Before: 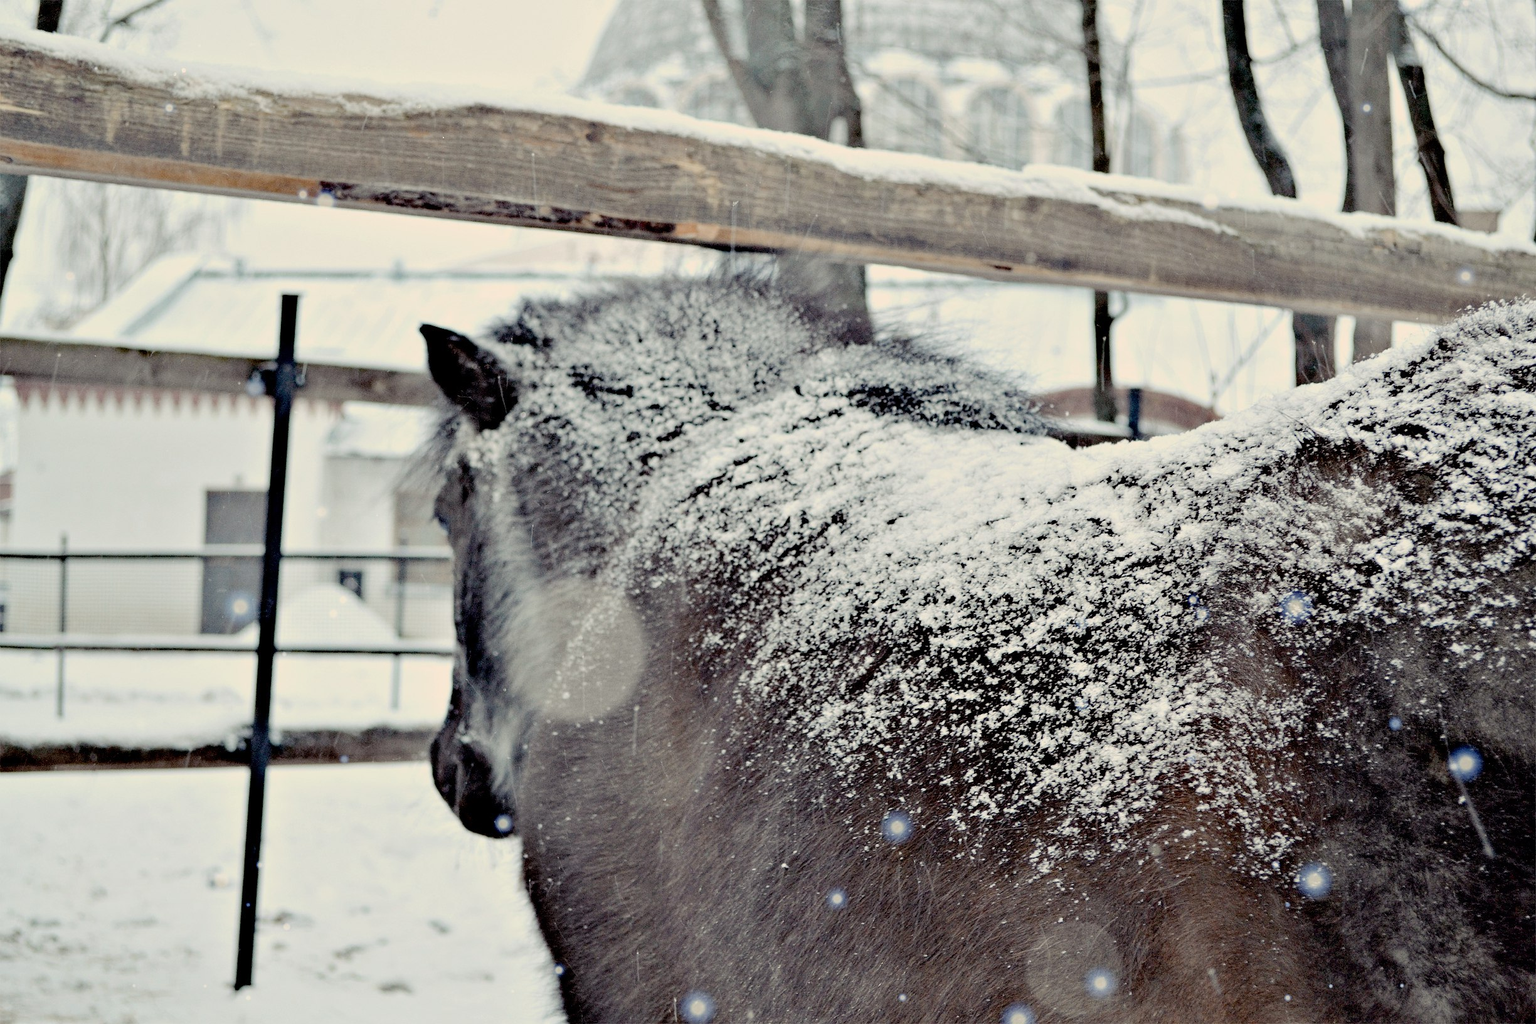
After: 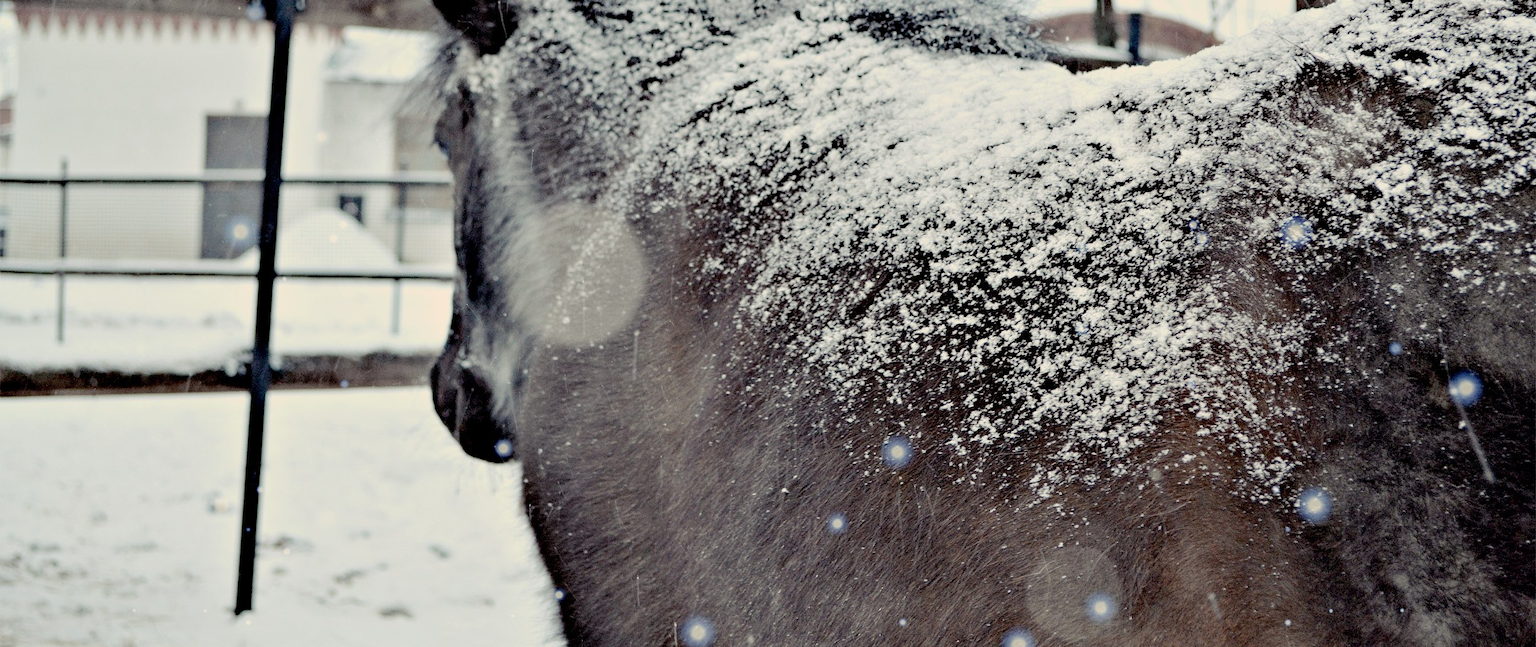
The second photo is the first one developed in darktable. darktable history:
crop and rotate: top 36.698%
